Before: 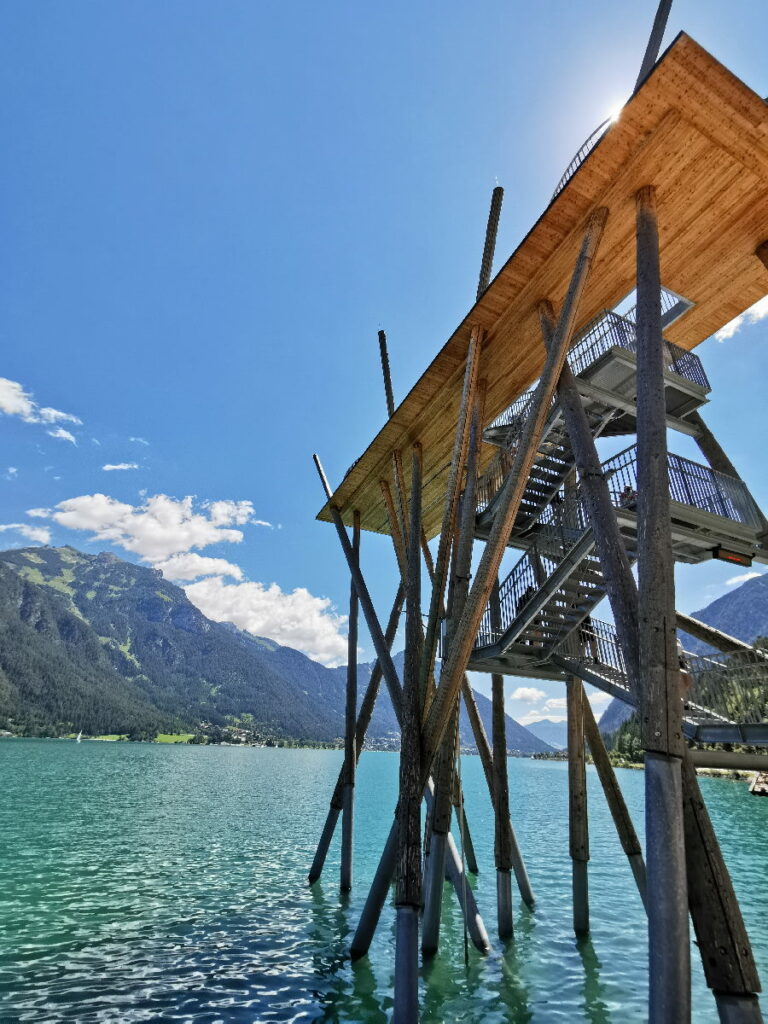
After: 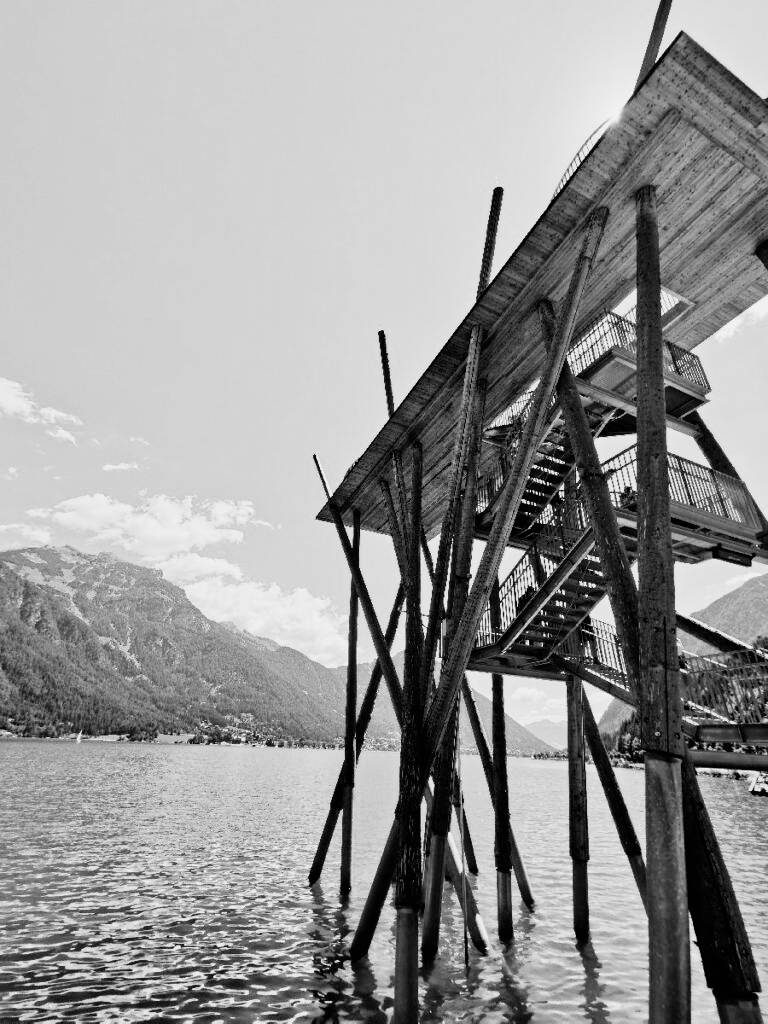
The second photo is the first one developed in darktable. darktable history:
tone curve: curves: ch0 [(0, 0) (0.526, 0.642) (1, 1)], color space Lab, linked channels, preserve colors none
white balance: red 1.042, blue 1.17
velvia: on, module defaults
filmic rgb: hardness 4.17, contrast 1.364, color science v6 (2022)
color calibration: output gray [0.23, 0.37, 0.4, 0], gray › normalize channels true, illuminant same as pipeline (D50), adaptation XYZ, x 0.346, y 0.359, gamut compression 0
